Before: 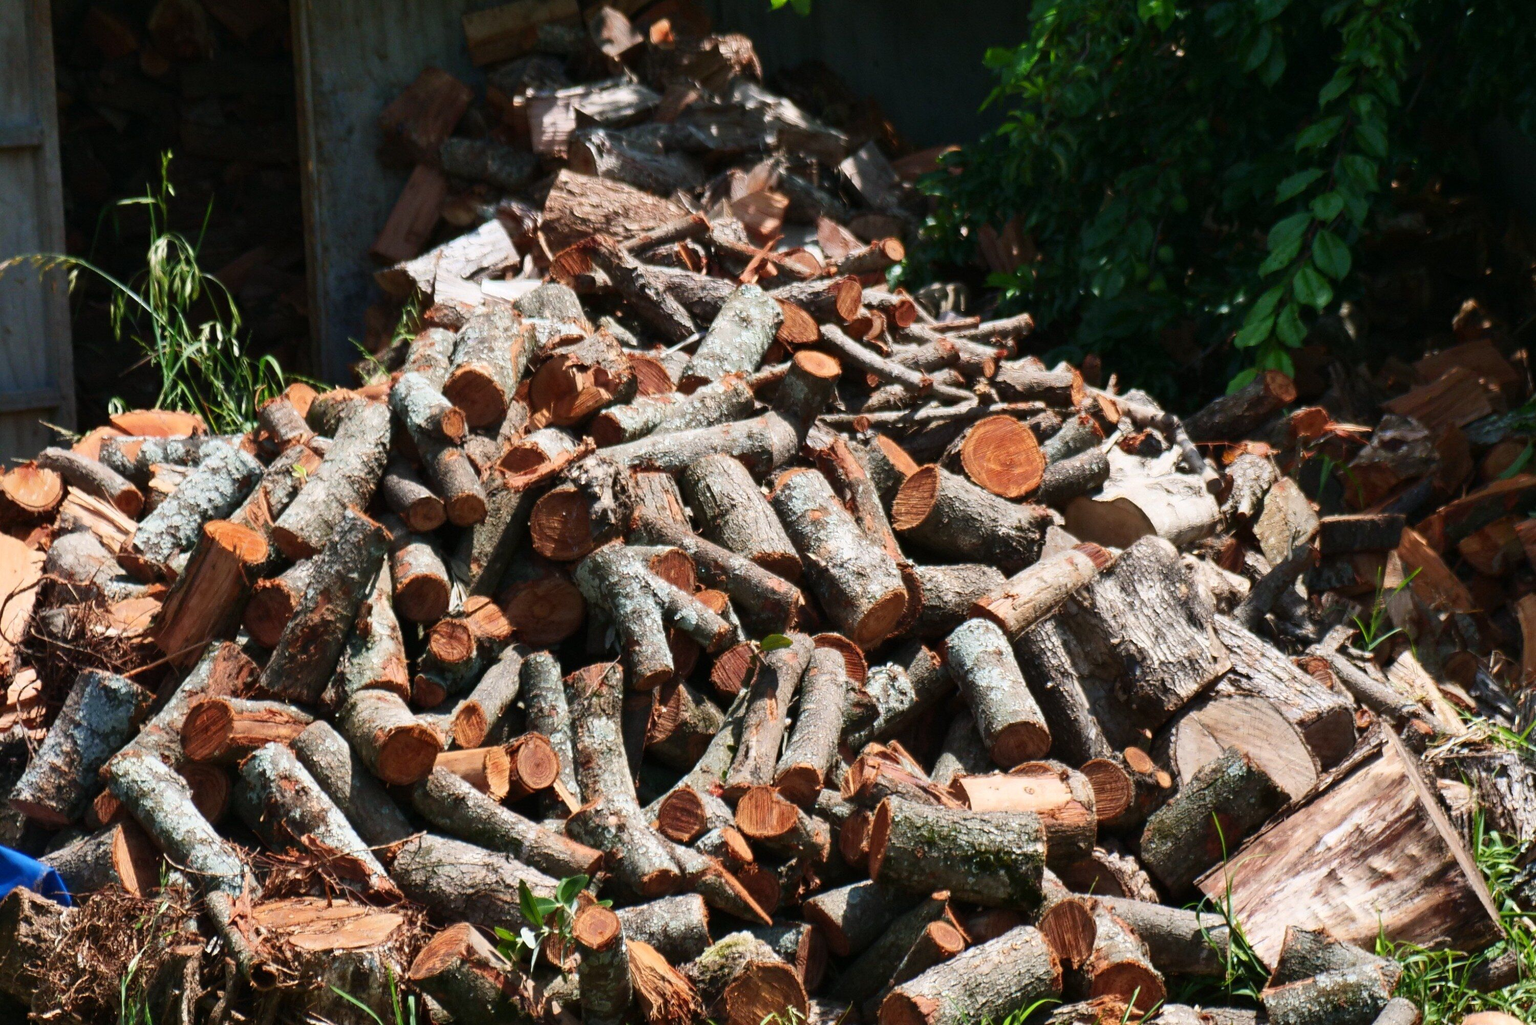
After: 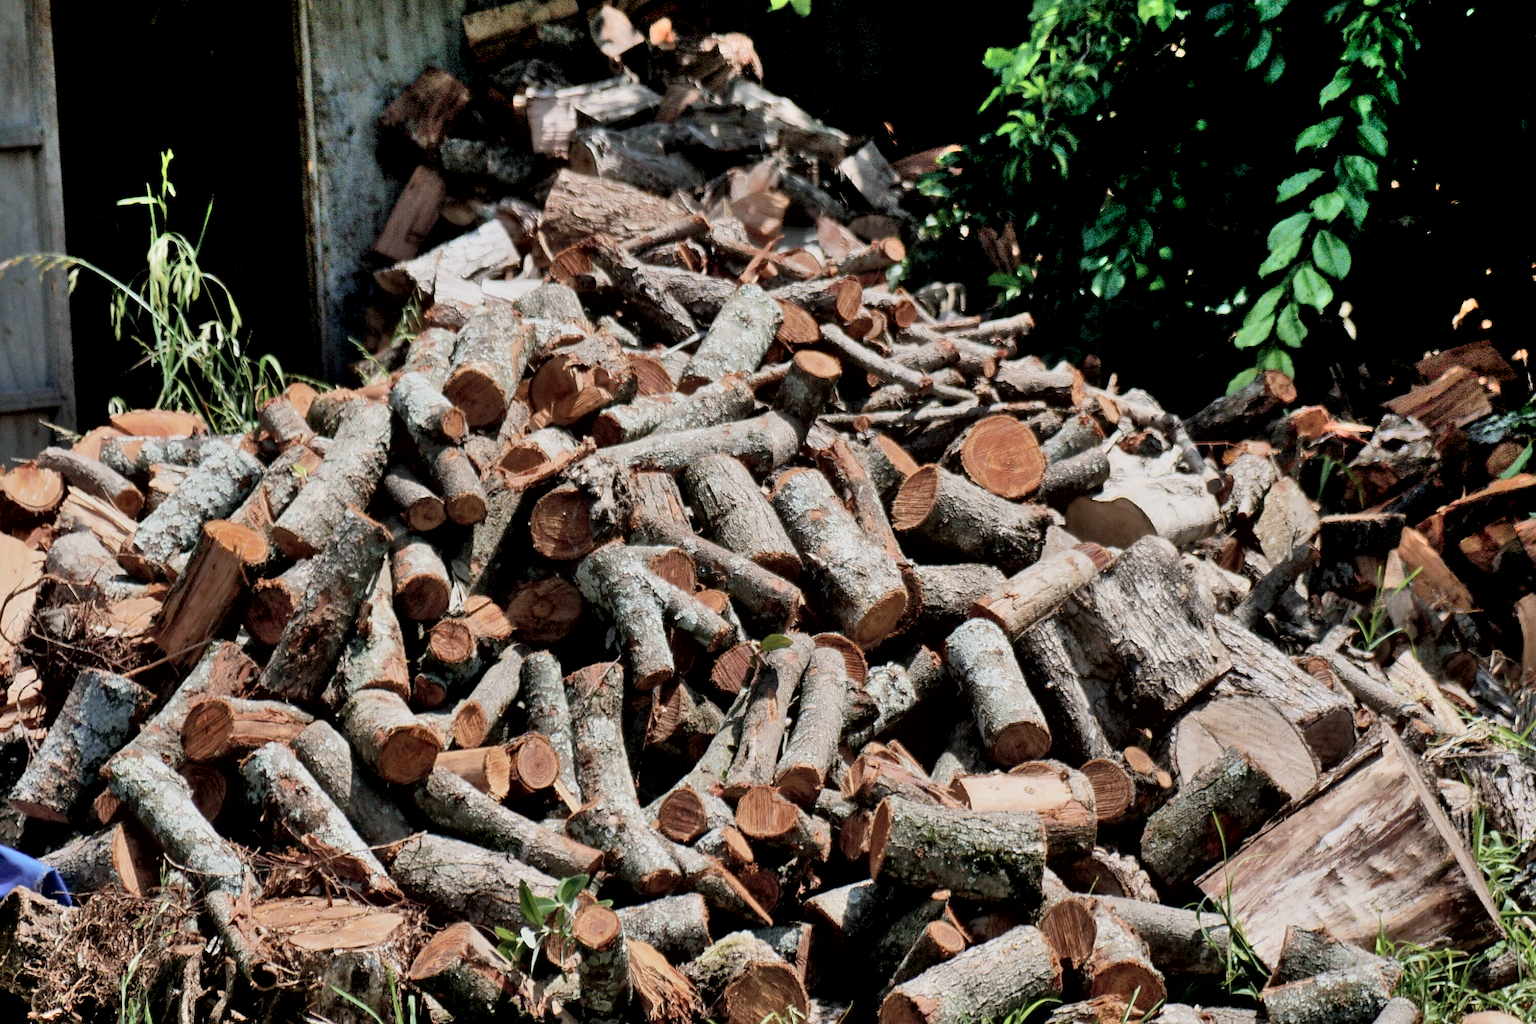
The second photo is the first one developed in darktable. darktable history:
contrast brightness saturation: brightness 0.182, saturation -0.505
exposure: black level correction 0.01, exposure 0.017 EV, compensate exposure bias true, compensate highlight preservation false
color zones: curves: ch0 [(0.004, 0.588) (0.116, 0.636) (0.259, 0.476) (0.423, 0.464) (0.75, 0.5)]; ch1 [(0, 0) (0.143, 0) (0.286, 0) (0.429, 0) (0.571, 0) (0.714, 0) (0.857, 0)], mix -137.01%
sharpen: amount 0.212
shadows and highlights: shadows 78.96, white point adjustment -9.1, highlights -61.26, soften with gaussian
